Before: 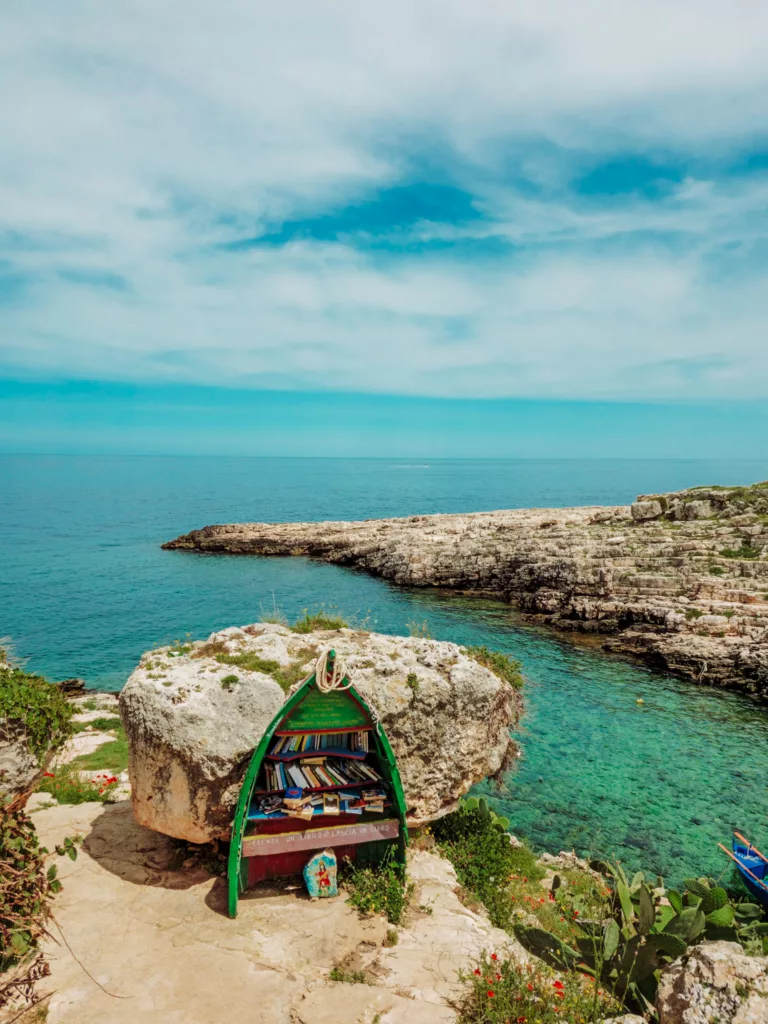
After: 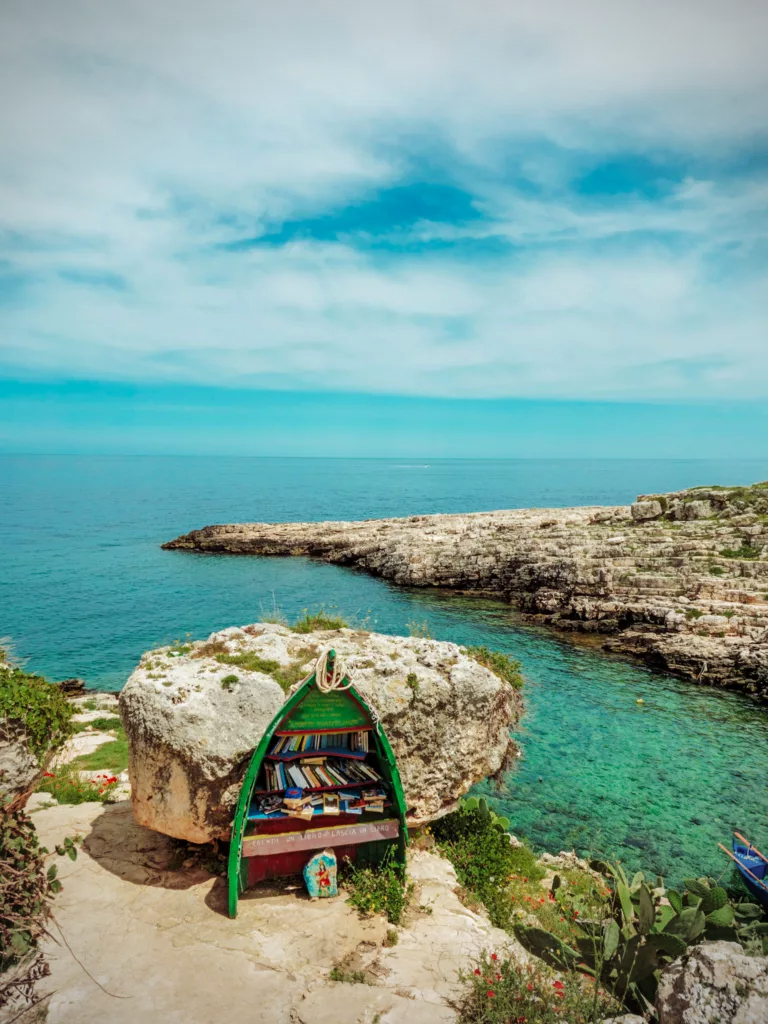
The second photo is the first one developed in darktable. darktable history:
vignetting: on, module defaults
exposure: exposure 0.161 EV, compensate highlight preservation false
white balance: red 0.978, blue 0.999
